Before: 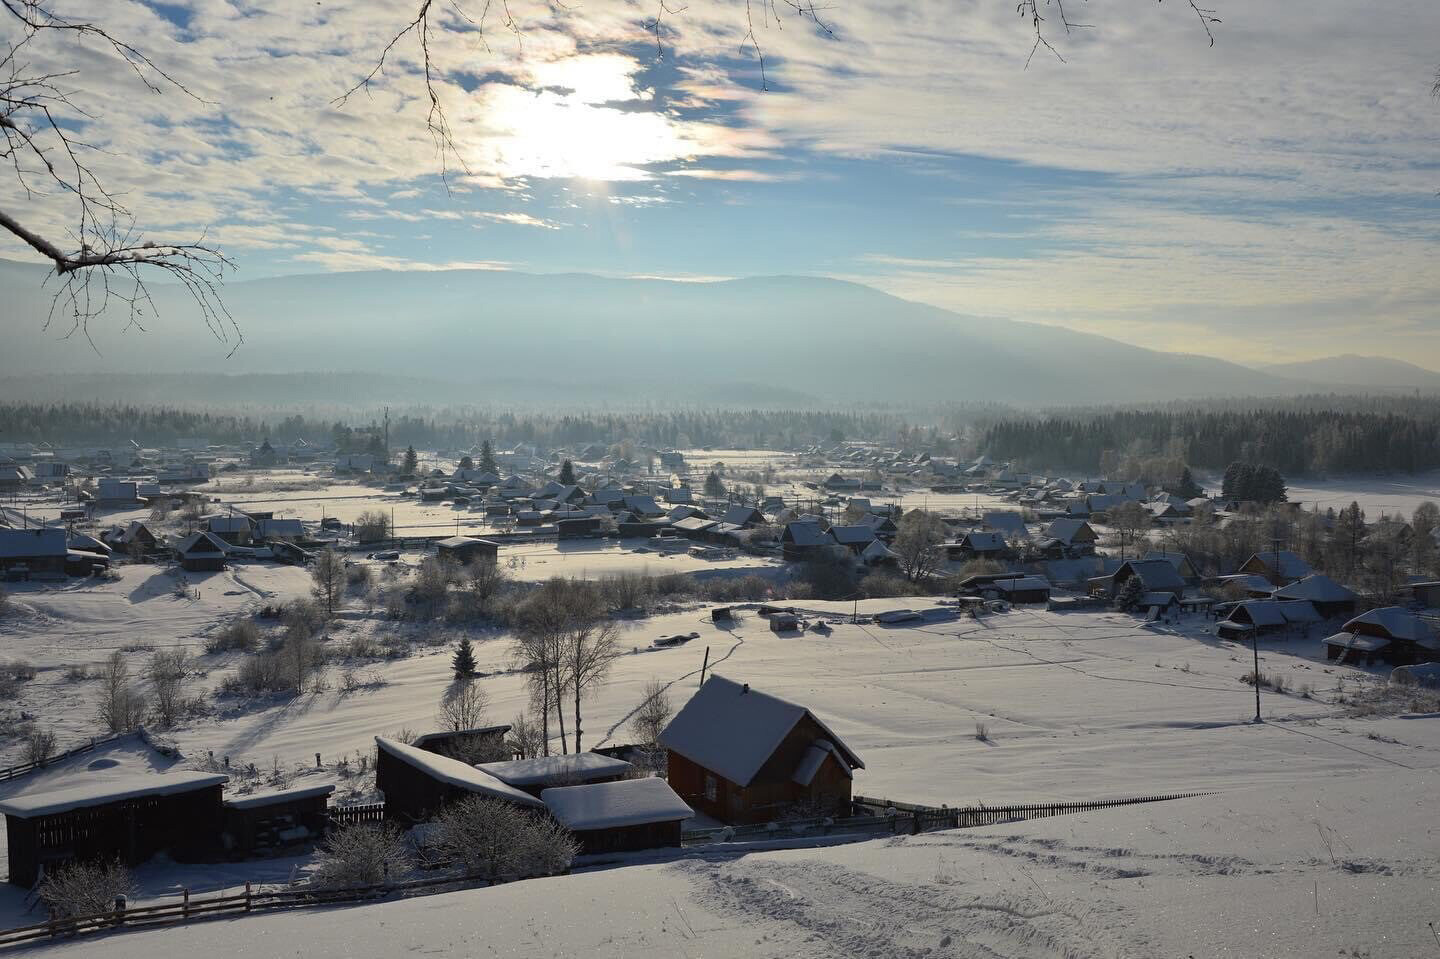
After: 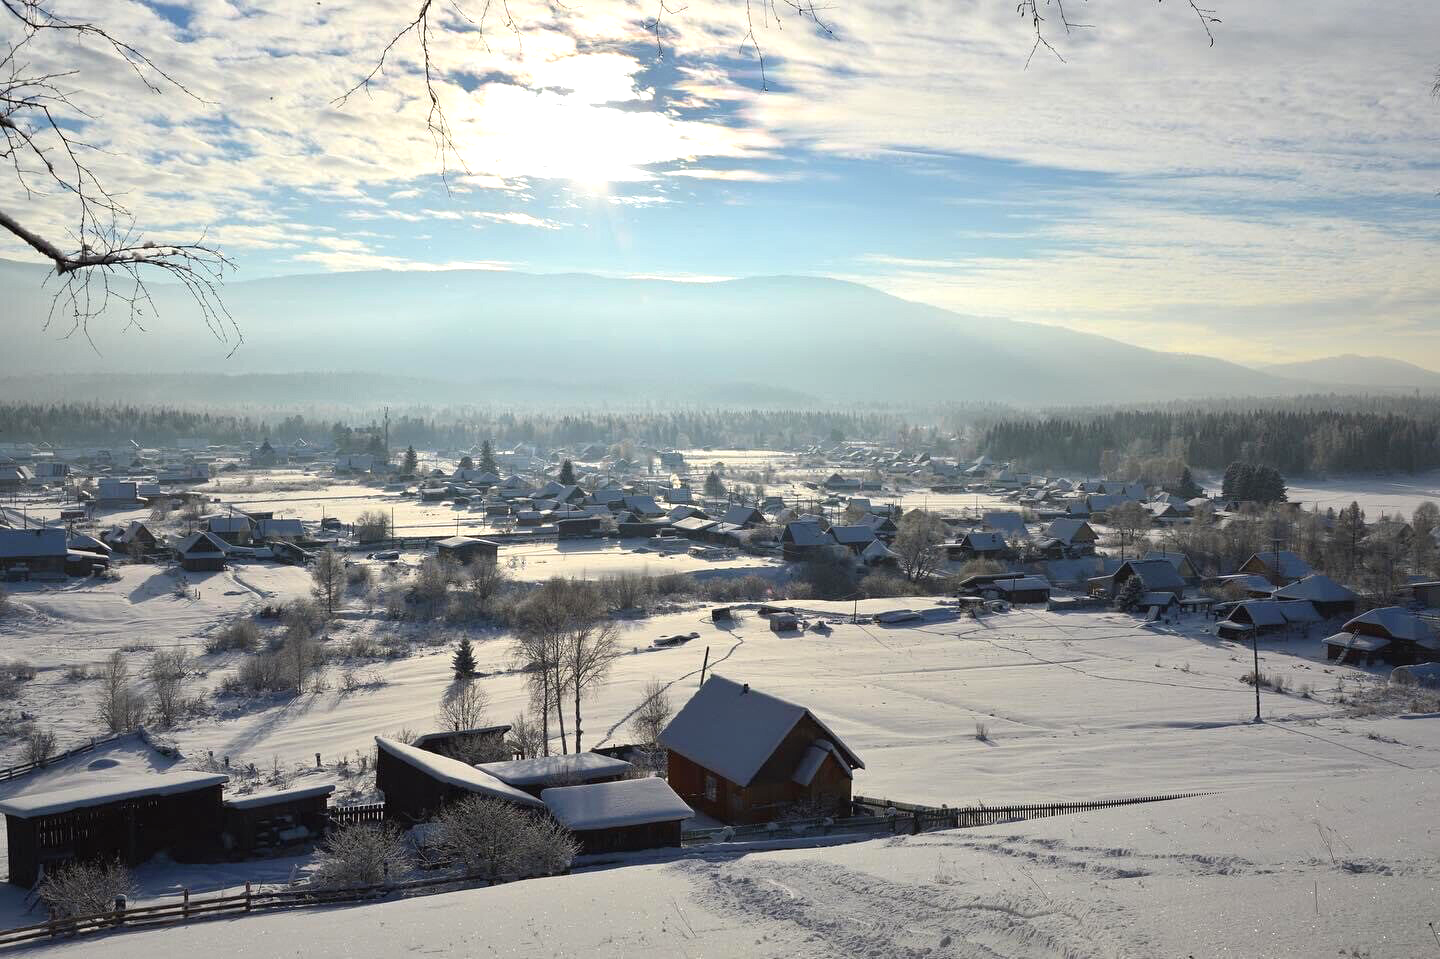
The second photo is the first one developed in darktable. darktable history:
exposure: black level correction 0, exposure 0.598 EV, compensate highlight preservation false
